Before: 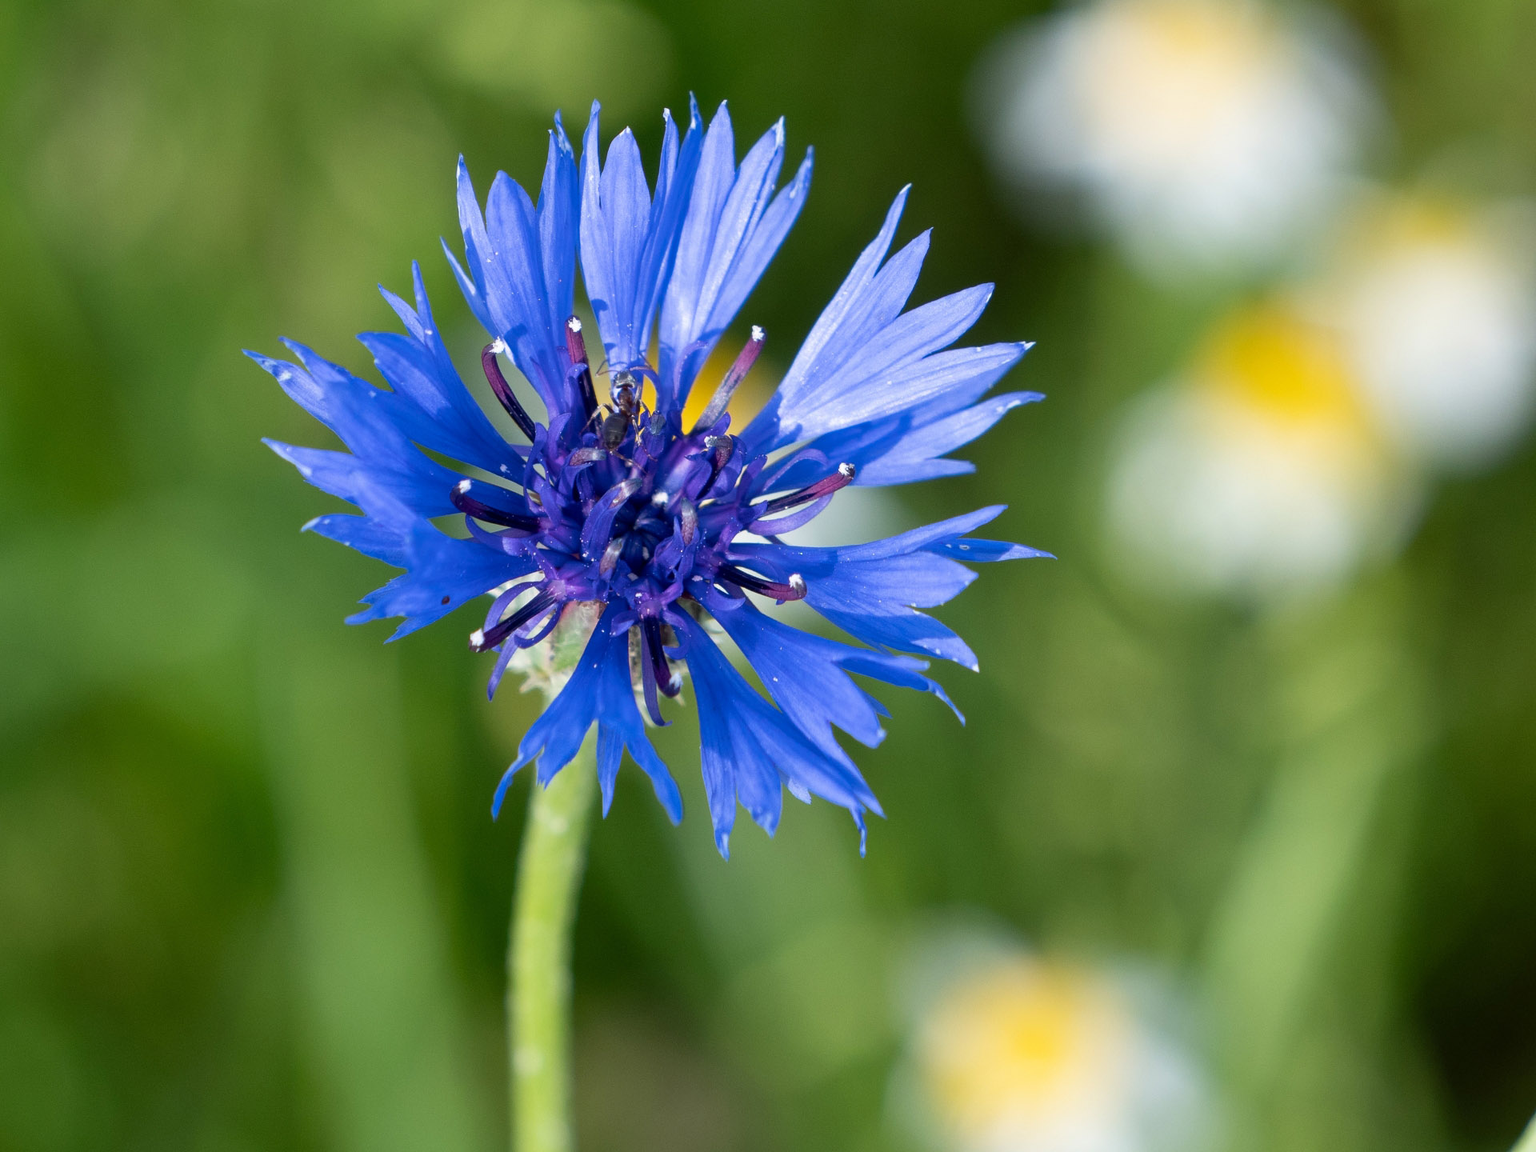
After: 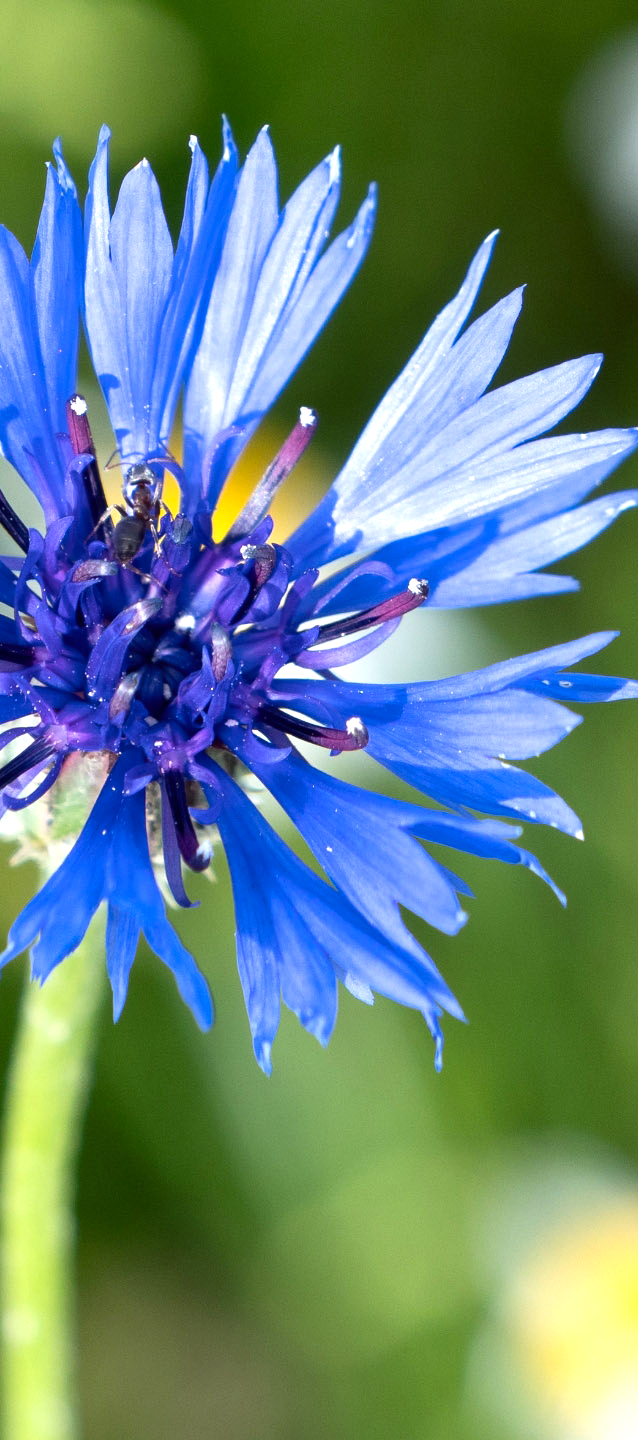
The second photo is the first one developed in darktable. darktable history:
exposure: exposure 0.6 EV, compensate highlight preservation false
contrast brightness saturation: contrast 0.08, saturation 0.02
crop: left 33.36%, right 33.36%
levels: mode automatic, gray 50.8%
